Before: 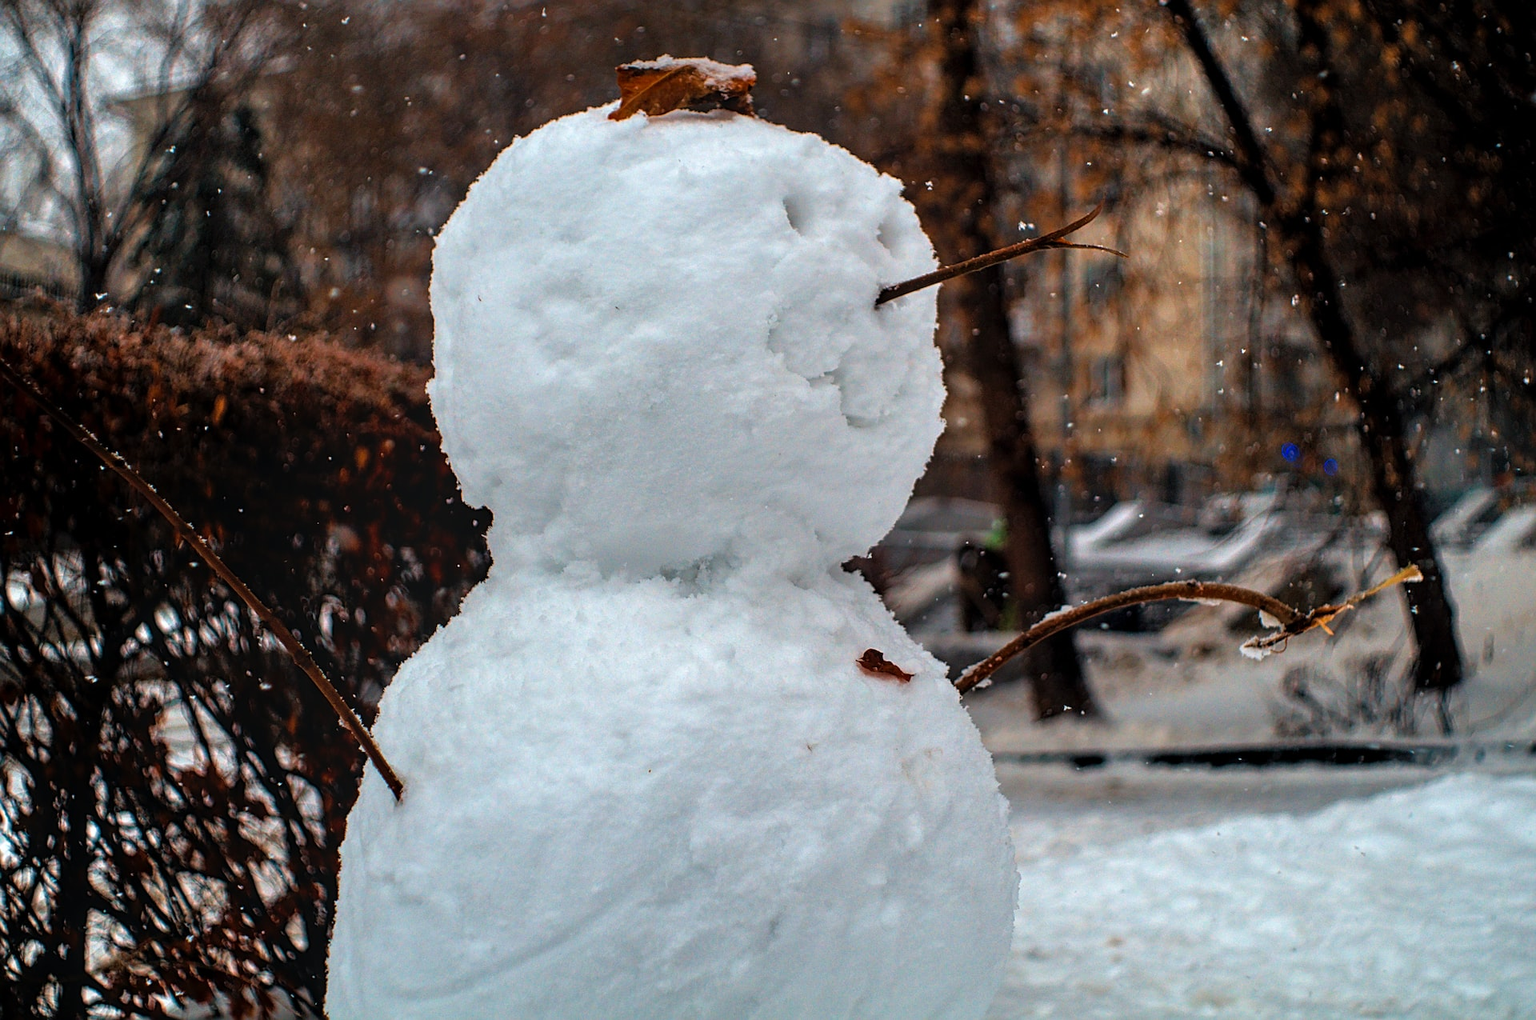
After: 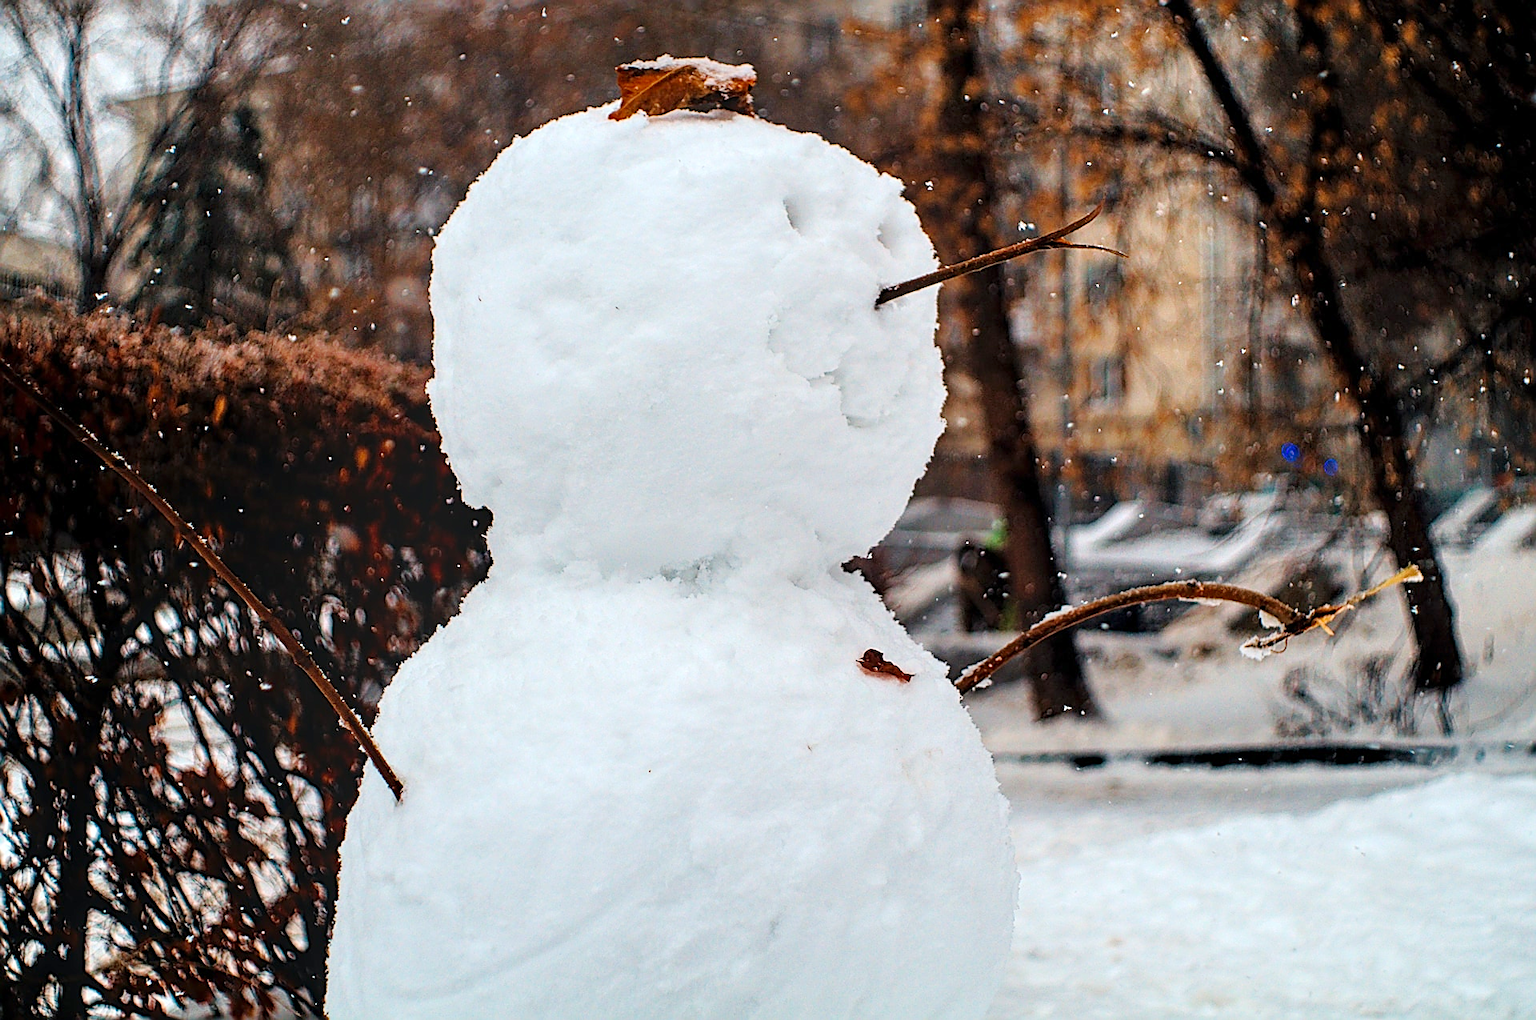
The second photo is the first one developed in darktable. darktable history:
shadows and highlights: shadows 0, highlights 40
contrast brightness saturation: contrast 0.1, brightness 0.03, saturation 0.09
sharpen: on, module defaults
base curve: curves: ch0 [(0, 0) (0.158, 0.273) (0.879, 0.895) (1, 1)], preserve colors none
